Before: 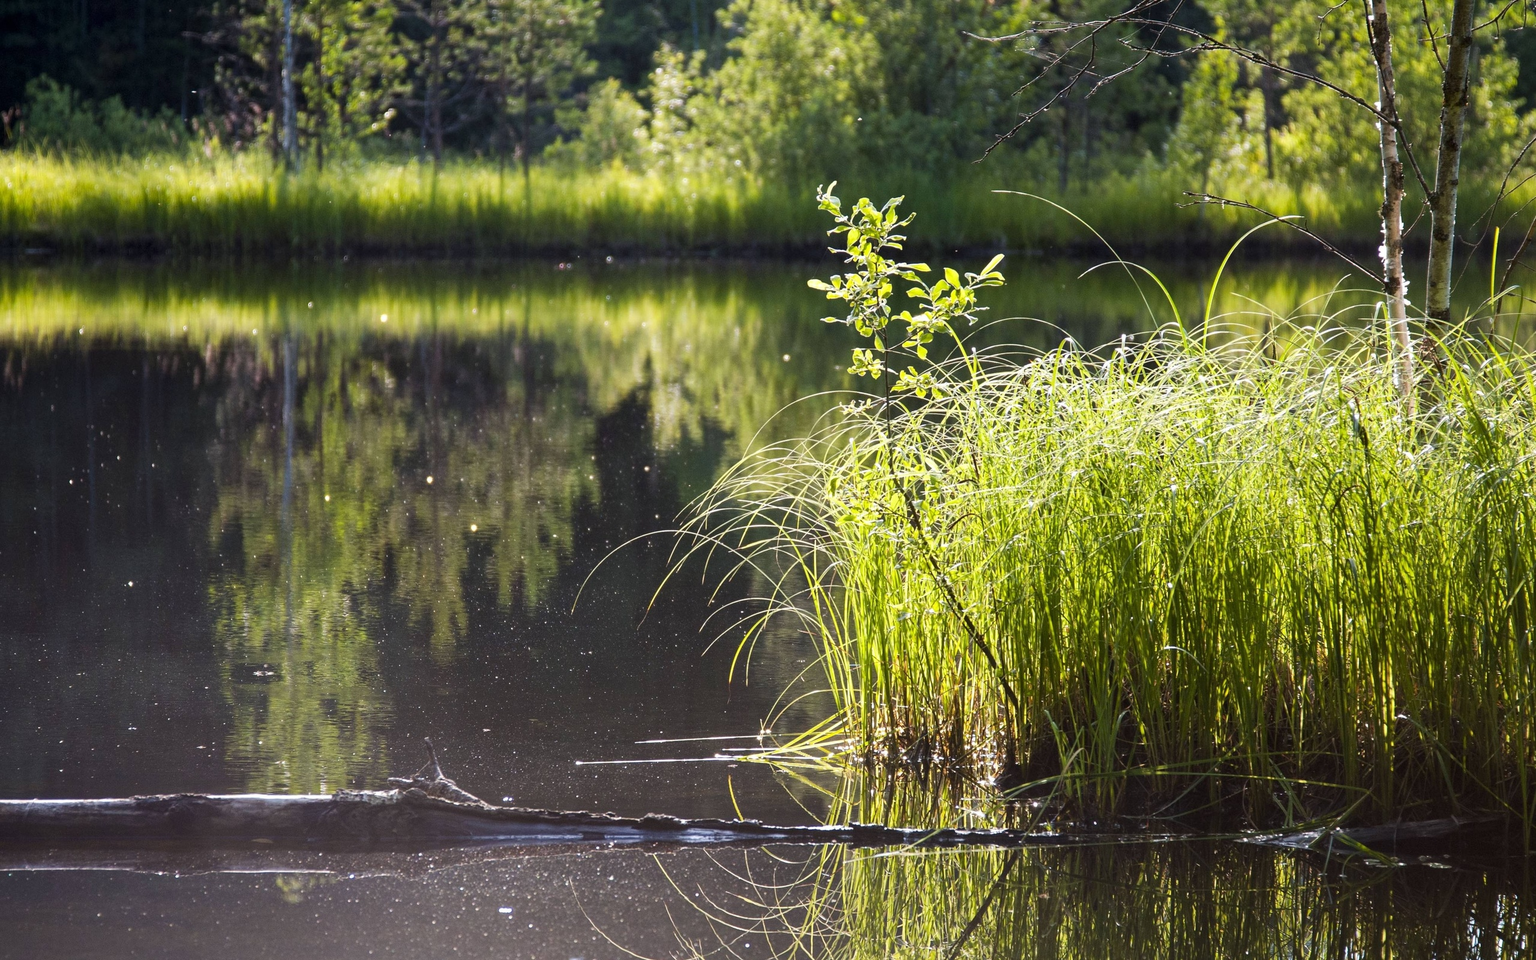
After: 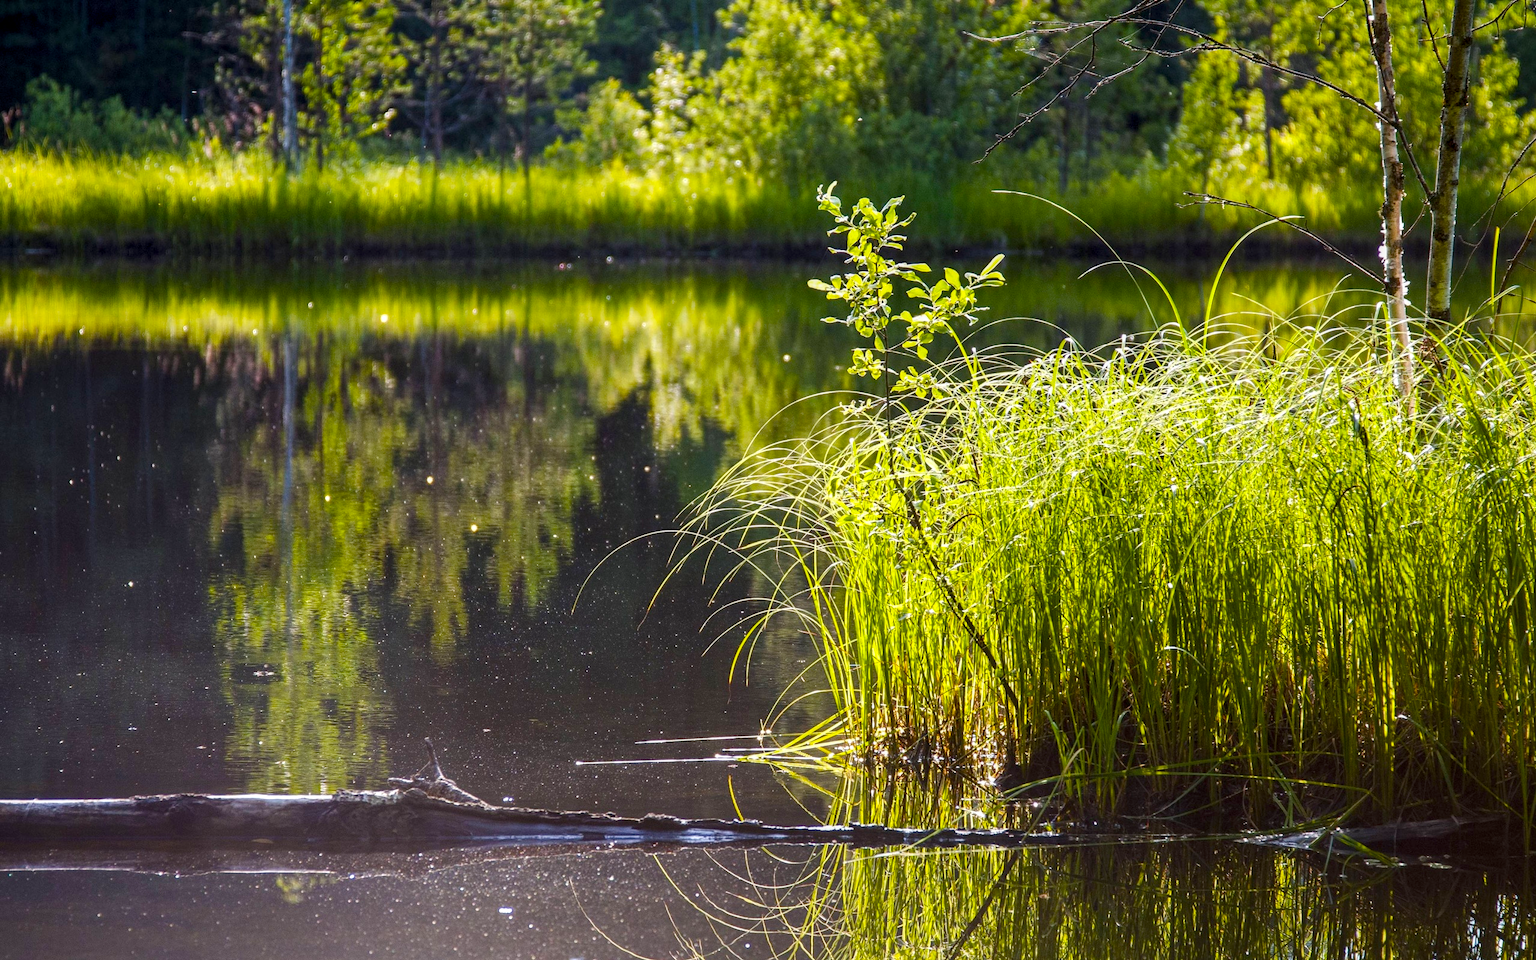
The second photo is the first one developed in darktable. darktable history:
color balance rgb: perceptual saturation grading › global saturation 36.27%, perceptual saturation grading › shadows 36.16%
local contrast: on, module defaults
